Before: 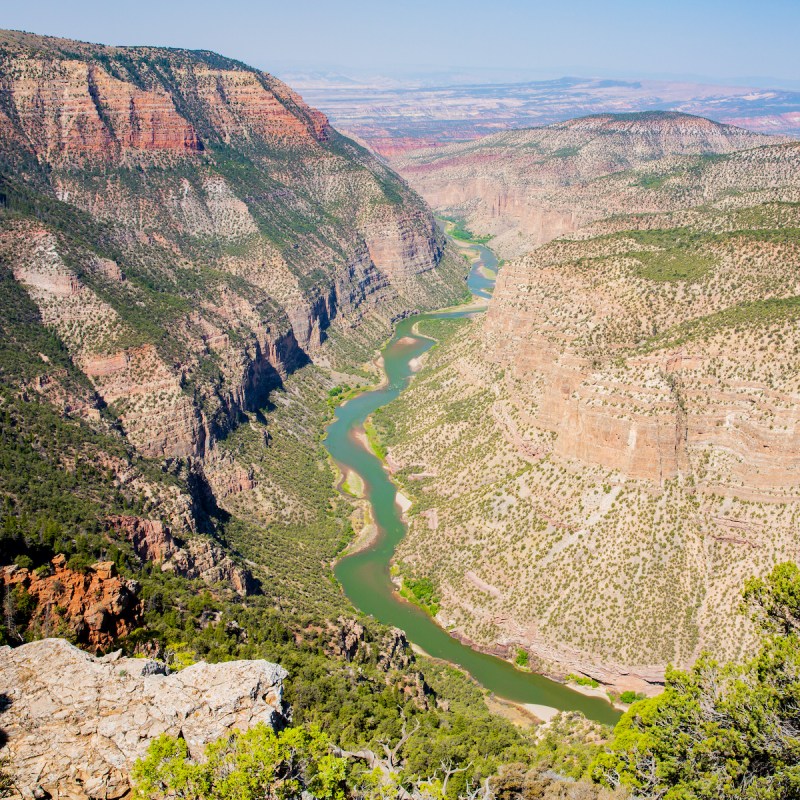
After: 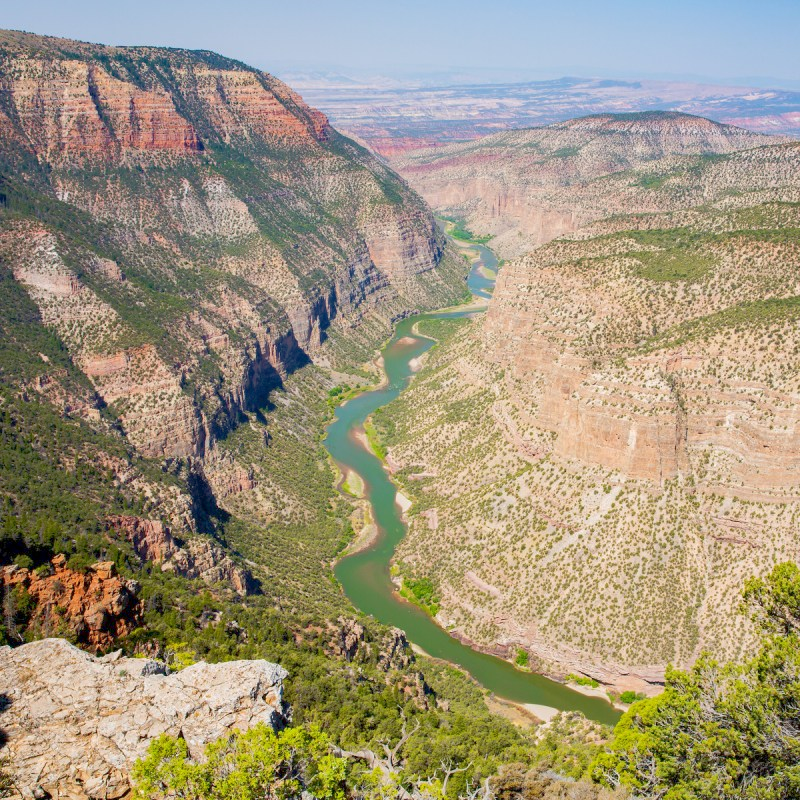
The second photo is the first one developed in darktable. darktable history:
rgb curve: curves: ch0 [(0, 0) (0.072, 0.166) (0.217, 0.293) (0.414, 0.42) (1, 1)], compensate middle gray true, preserve colors basic power
